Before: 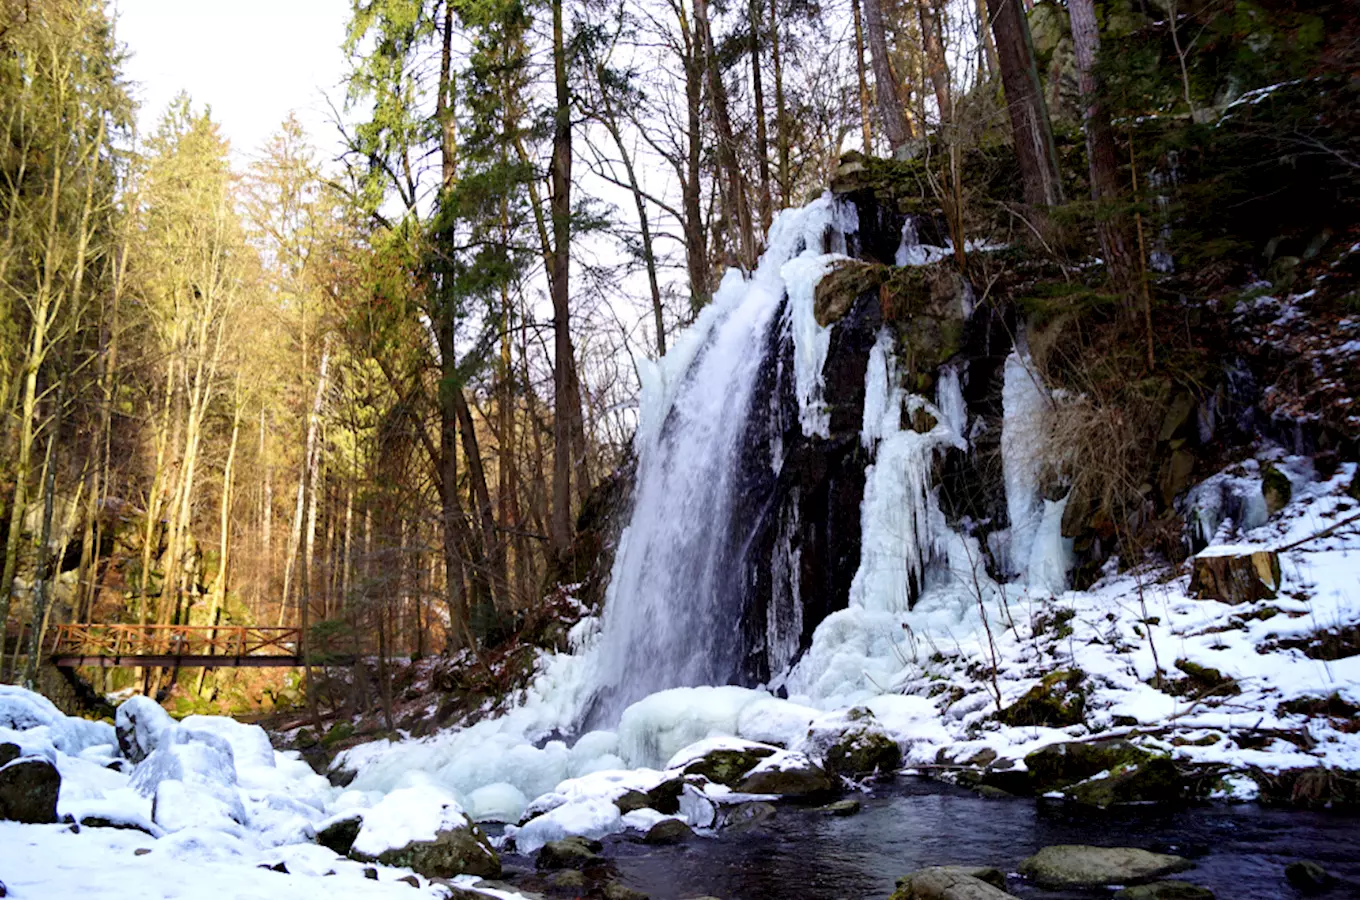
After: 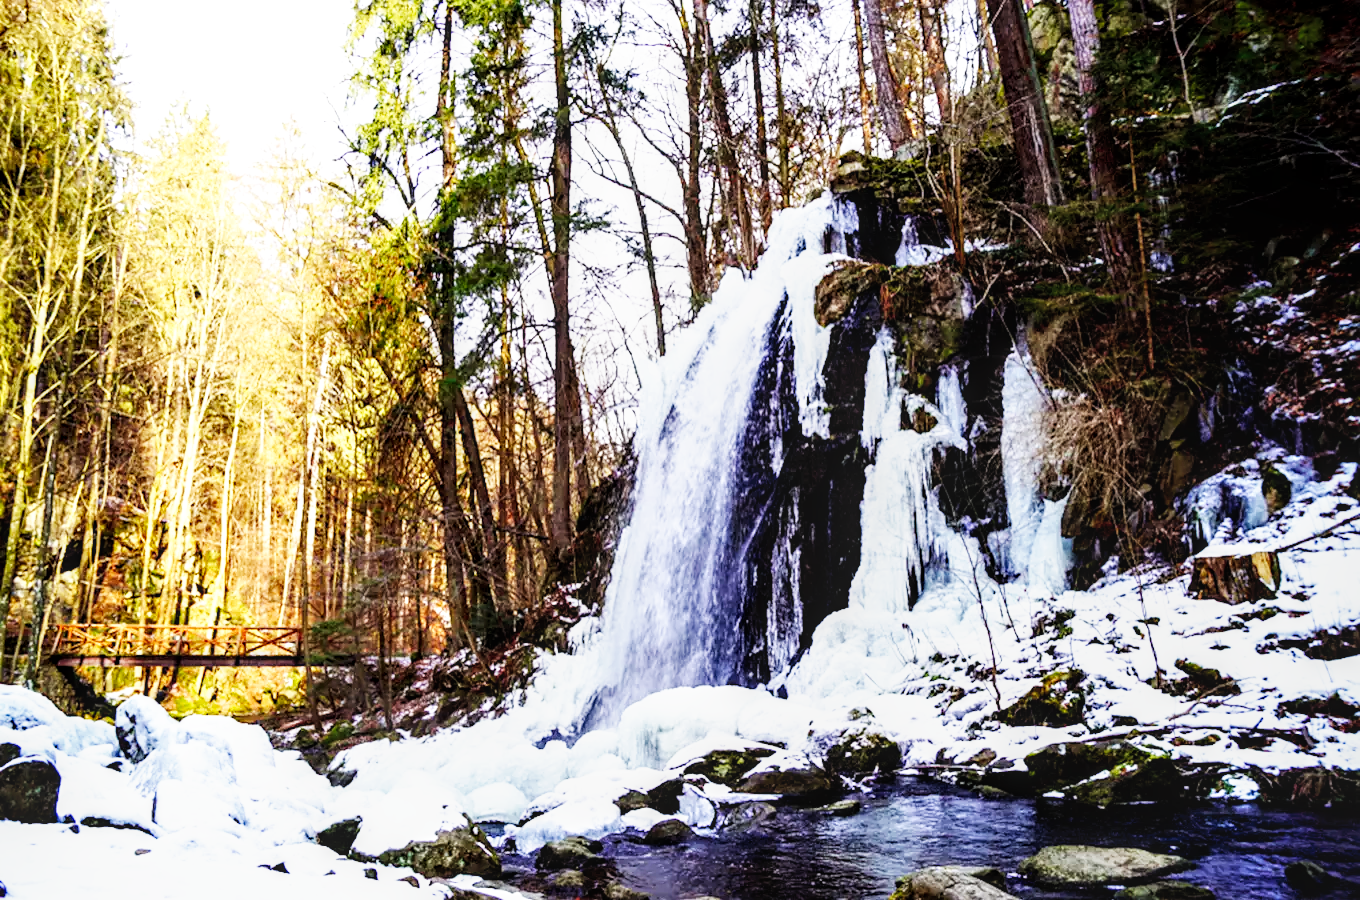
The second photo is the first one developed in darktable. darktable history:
base curve: curves: ch0 [(0, 0) (0.007, 0.004) (0.027, 0.03) (0.046, 0.07) (0.207, 0.54) (0.442, 0.872) (0.673, 0.972) (1, 1)], preserve colors none
sharpen: amount 0.2
local contrast: detail 130%
